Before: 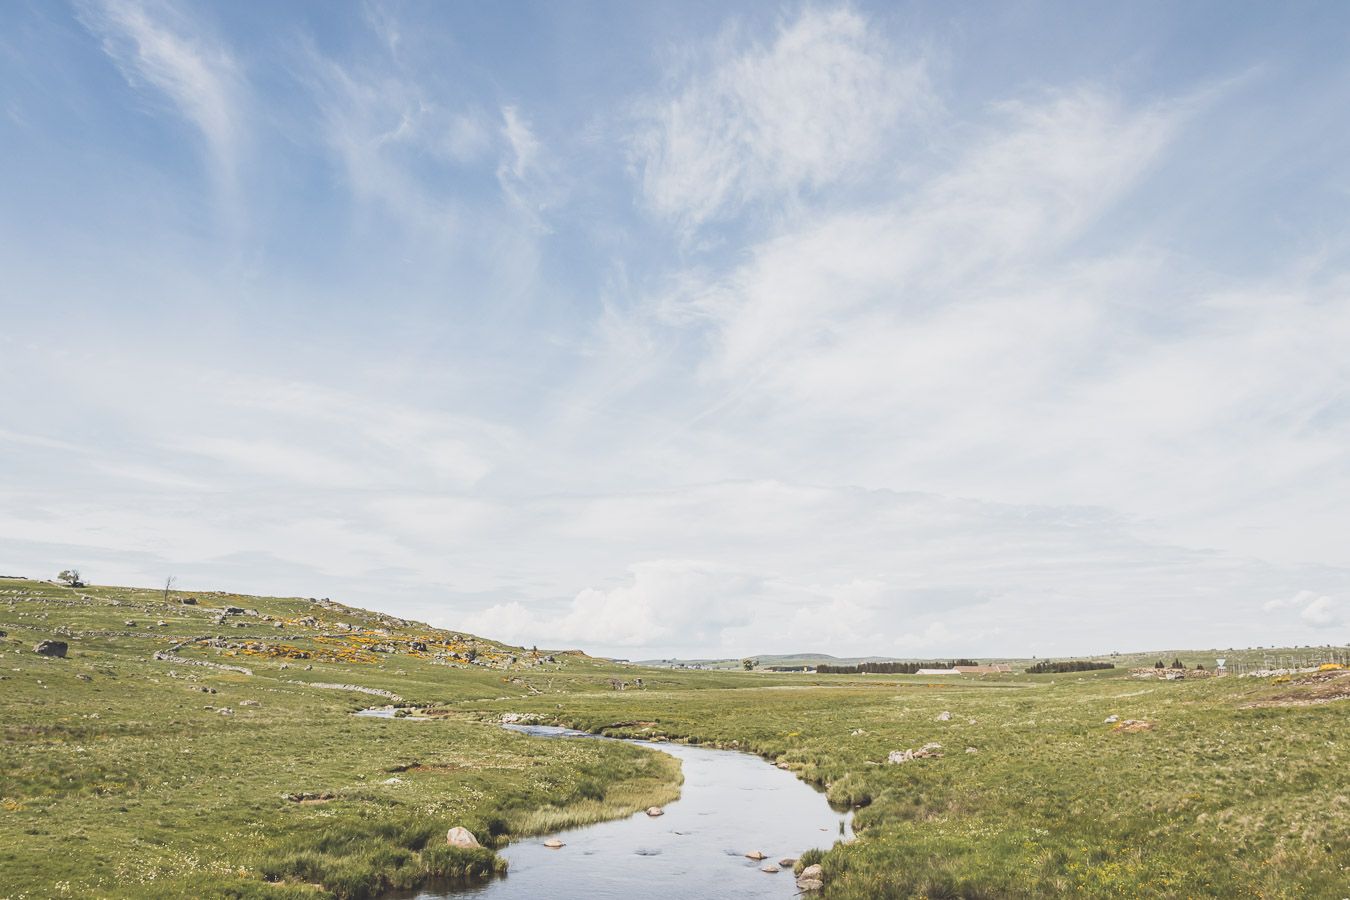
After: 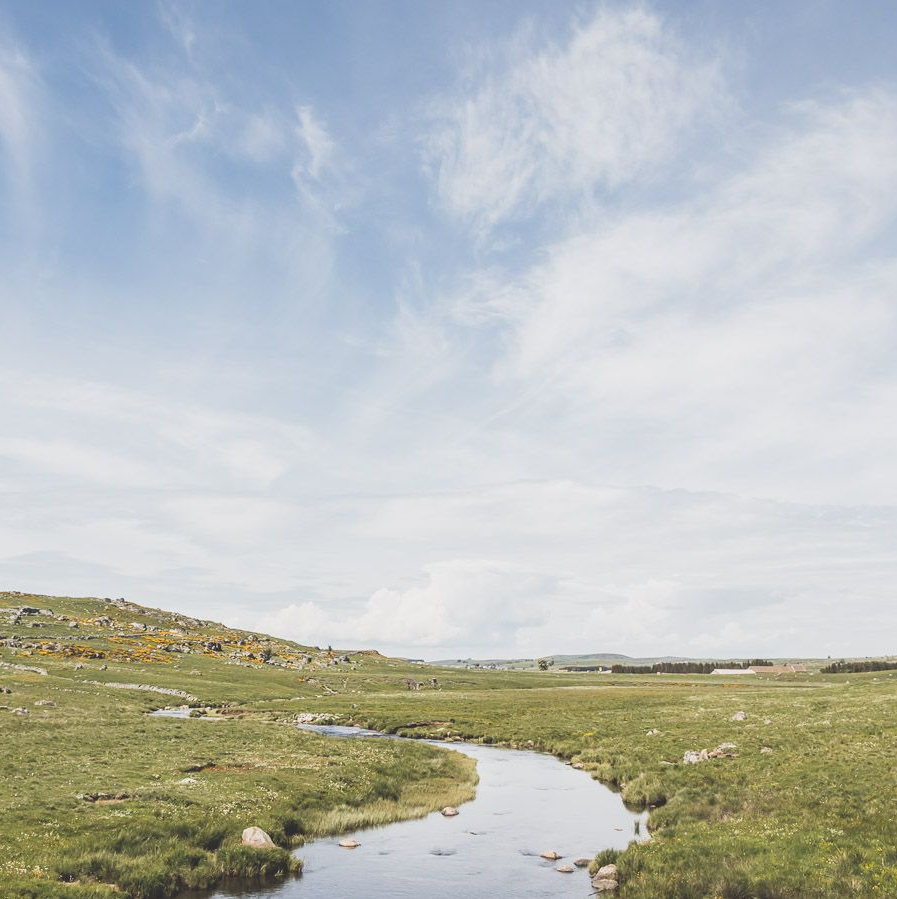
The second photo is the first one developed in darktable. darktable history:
crop and rotate: left 15.248%, right 18.259%
